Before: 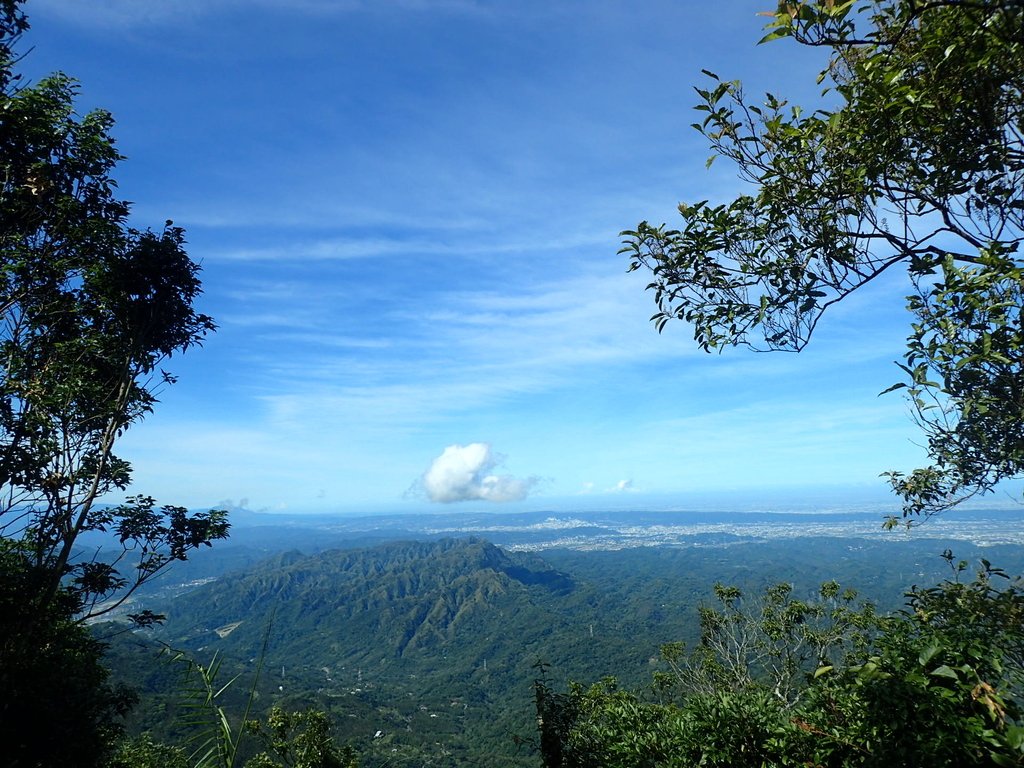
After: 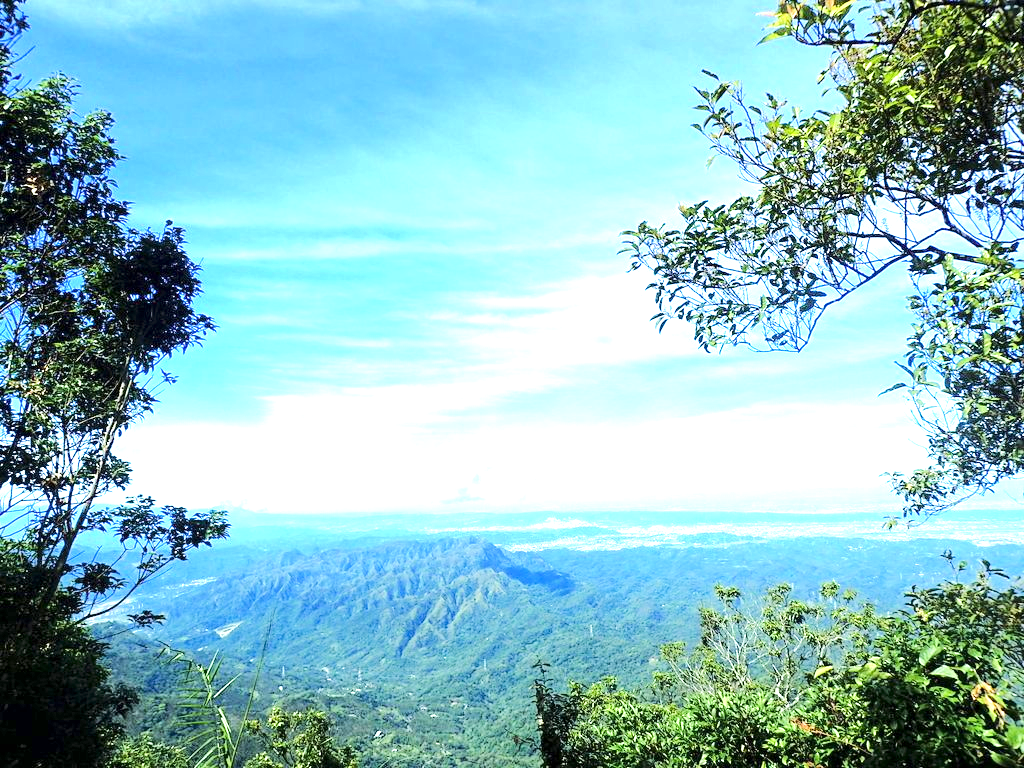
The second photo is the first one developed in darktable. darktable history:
exposure: black level correction 0, exposure 1.681 EV, compensate exposure bias true, compensate highlight preservation false
tone equalizer: -7 EV 0.142 EV, -6 EV 0.572 EV, -5 EV 1.18 EV, -4 EV 1.37 EV, -3 EV 1.15 EV, -2 EV 0.6 EV, -1 EV 0.167 EV, edges refinement/feathering 500, mask exposure compensation -1.57 EV, preserve details no
local contrast: highlights 106%, shadows 101%, detail 120%, midtone range 0.2
